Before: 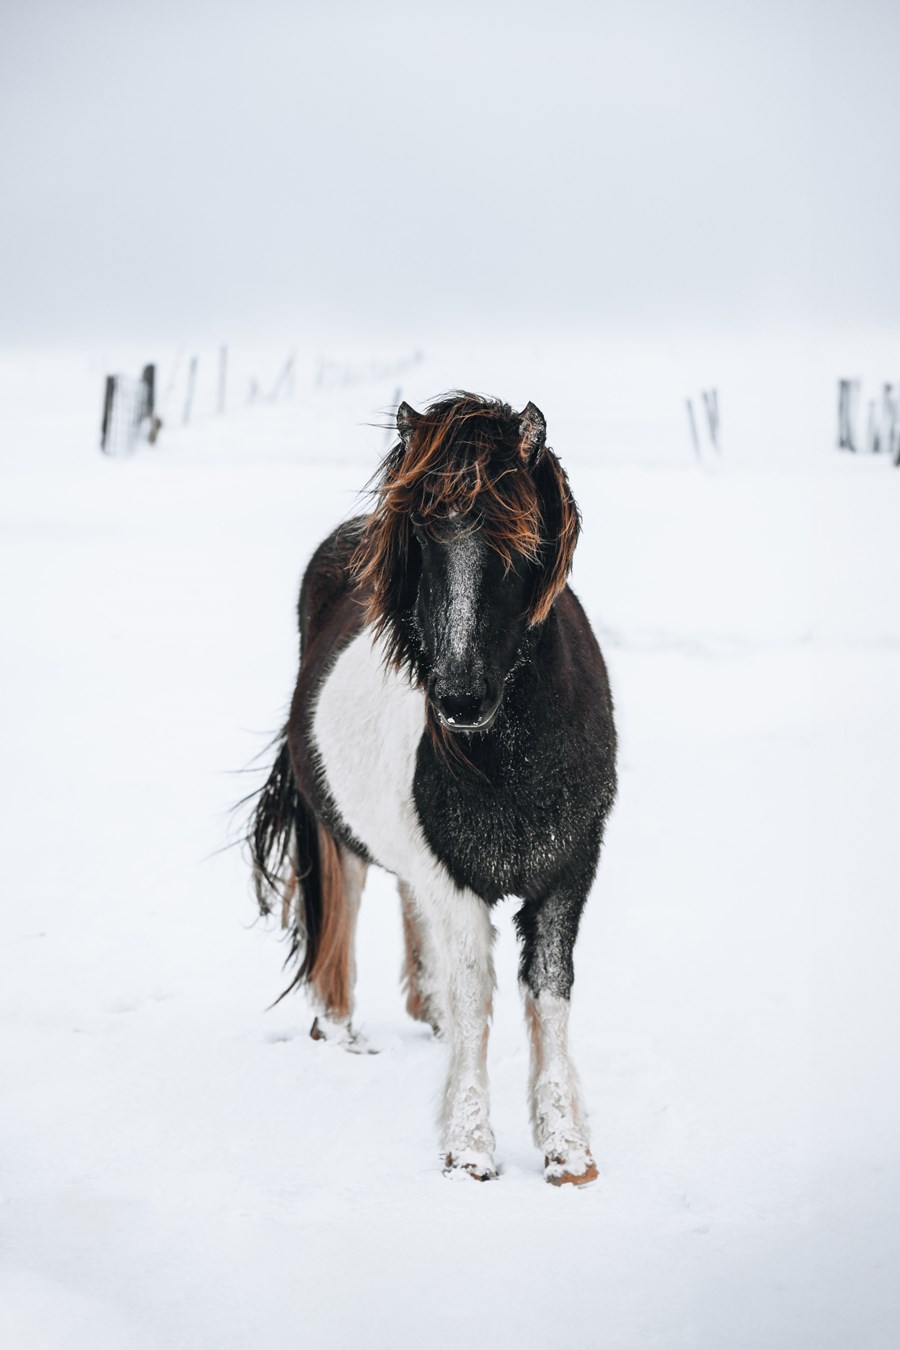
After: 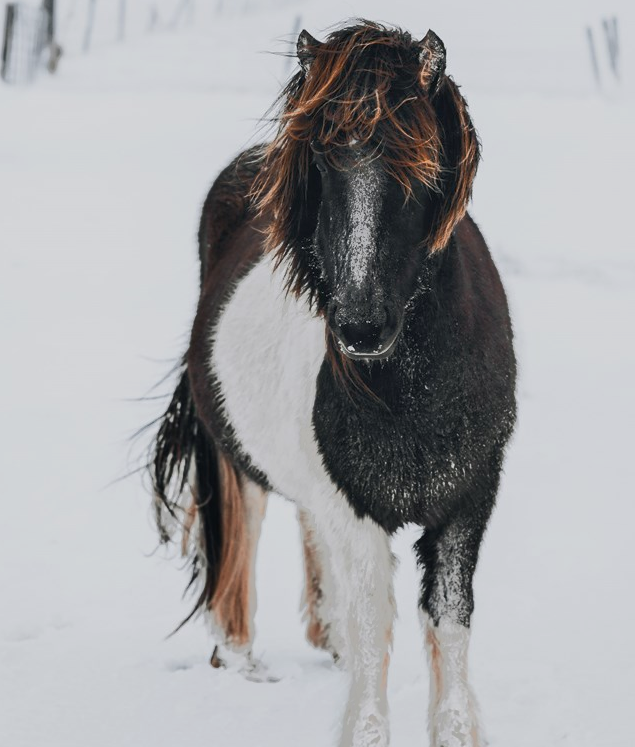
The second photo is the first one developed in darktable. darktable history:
crop: left 11.123%, top 27.61%, right 18.3%, bottom 17.034%
tone equalizer: -7 EV -0.63 EV, -6 EV 1 EV, -5 EV -0.45 EV, -4 EV 0.43 EV, -3 EV 0.41 EV, -2 EV 0.15 EV, -1 EV -0.15 EV, +0 EV -0.39 EV, smoothing diameter 25%, edges refinement/feathering 10, preserve details guided filter
